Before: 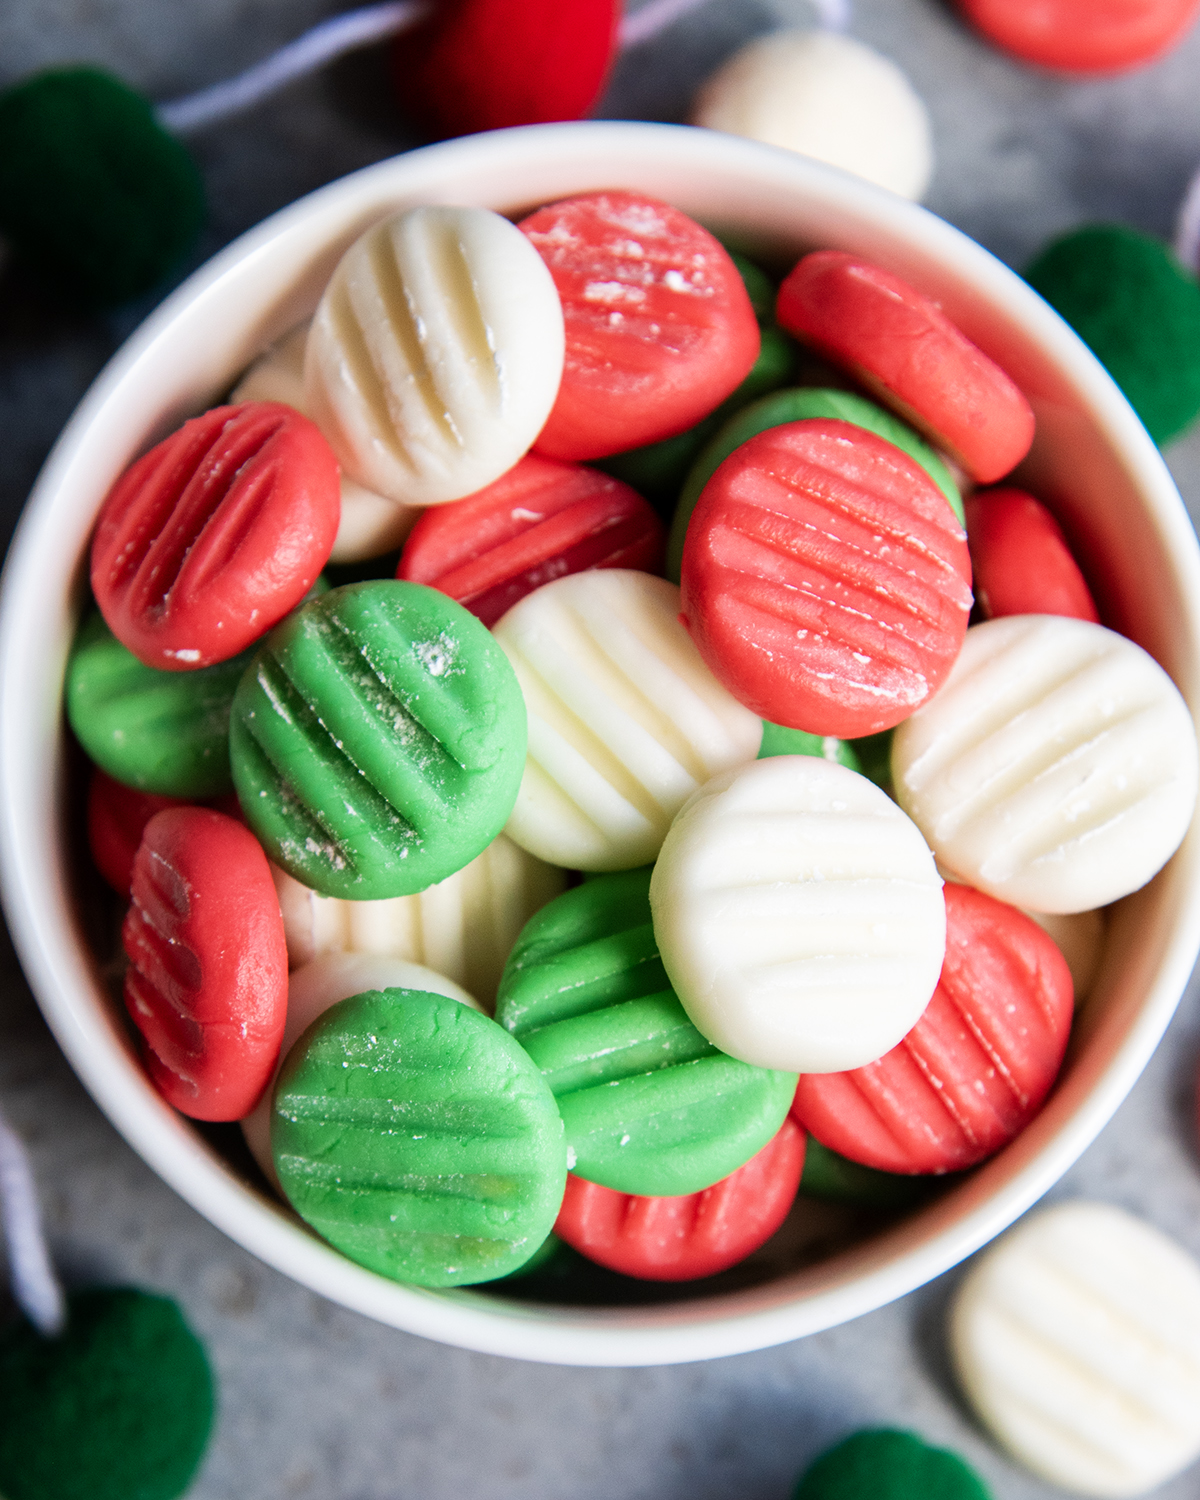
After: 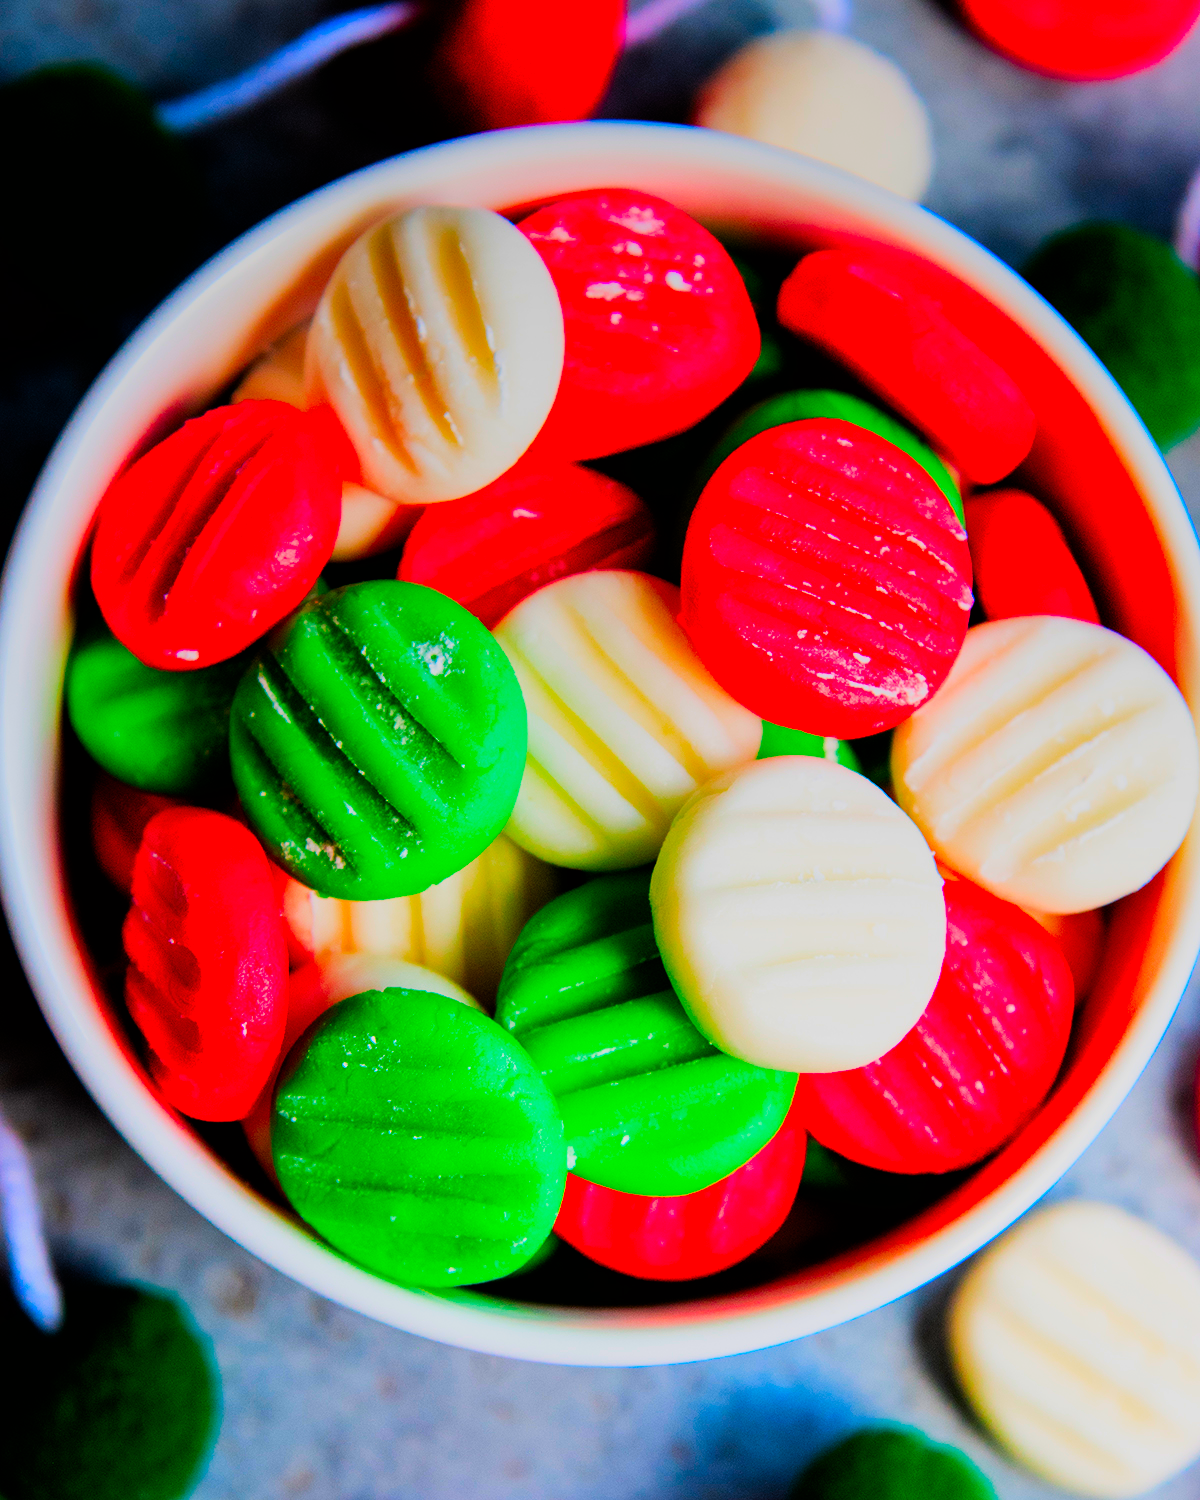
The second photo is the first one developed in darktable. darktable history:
graduated density: on, module defaults
filmic rgb: black relative exposure -5 EV, hardness 2.88, contrast 1.3
color correction: saturation 3
